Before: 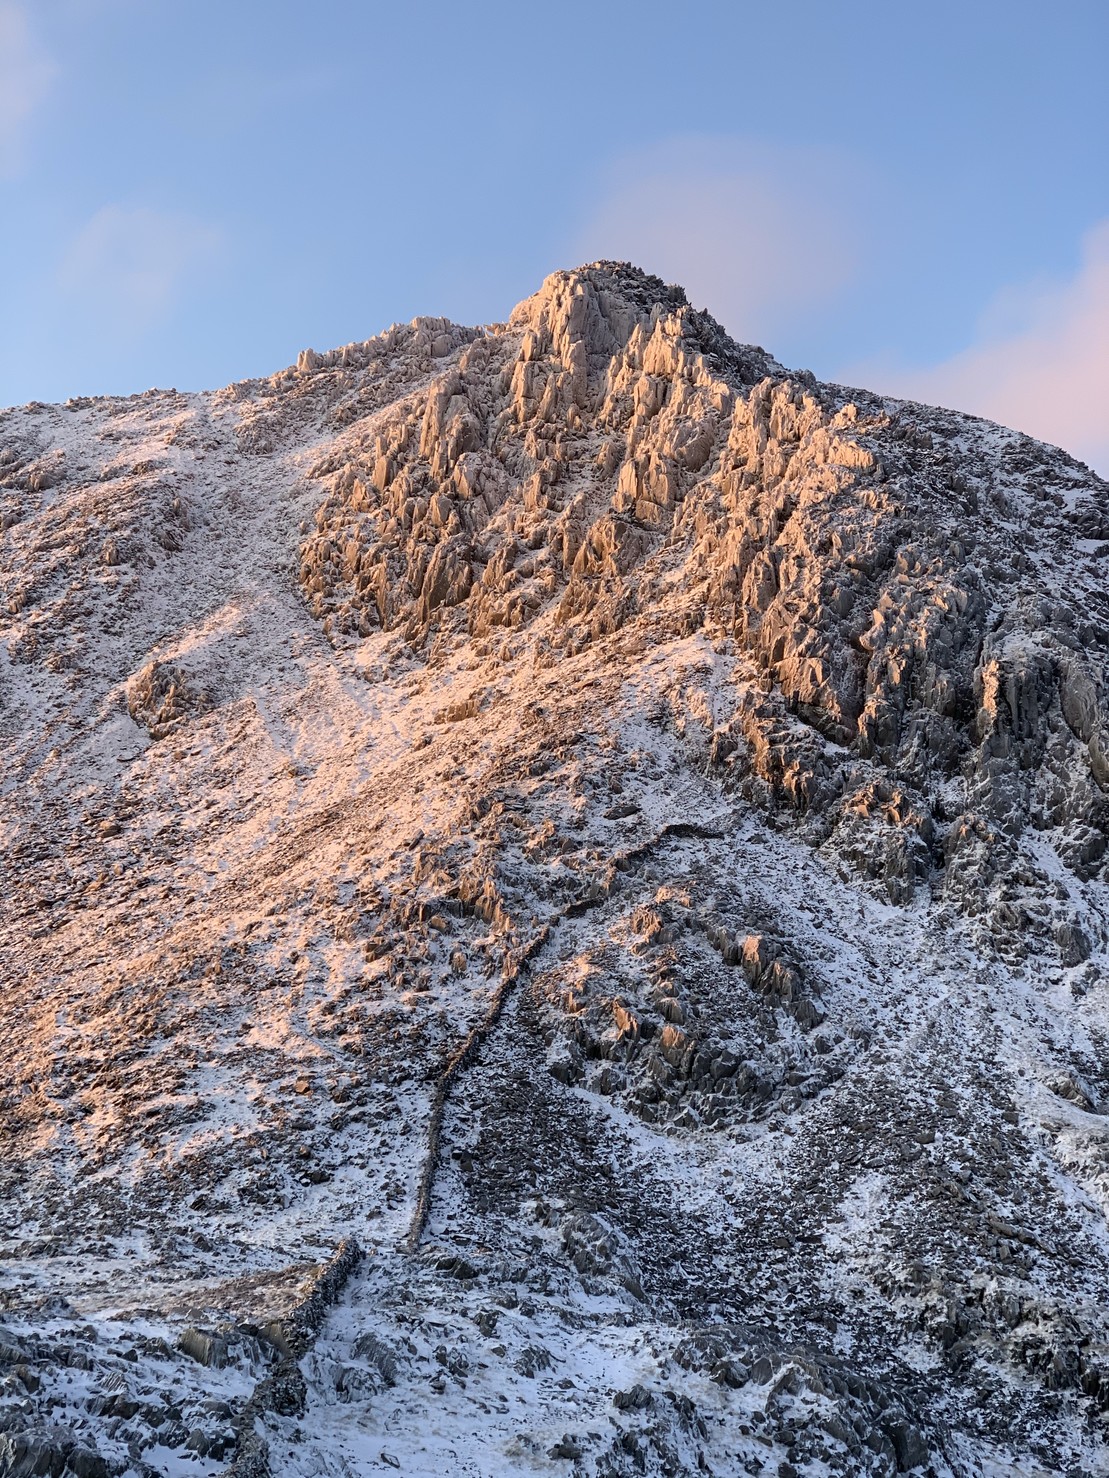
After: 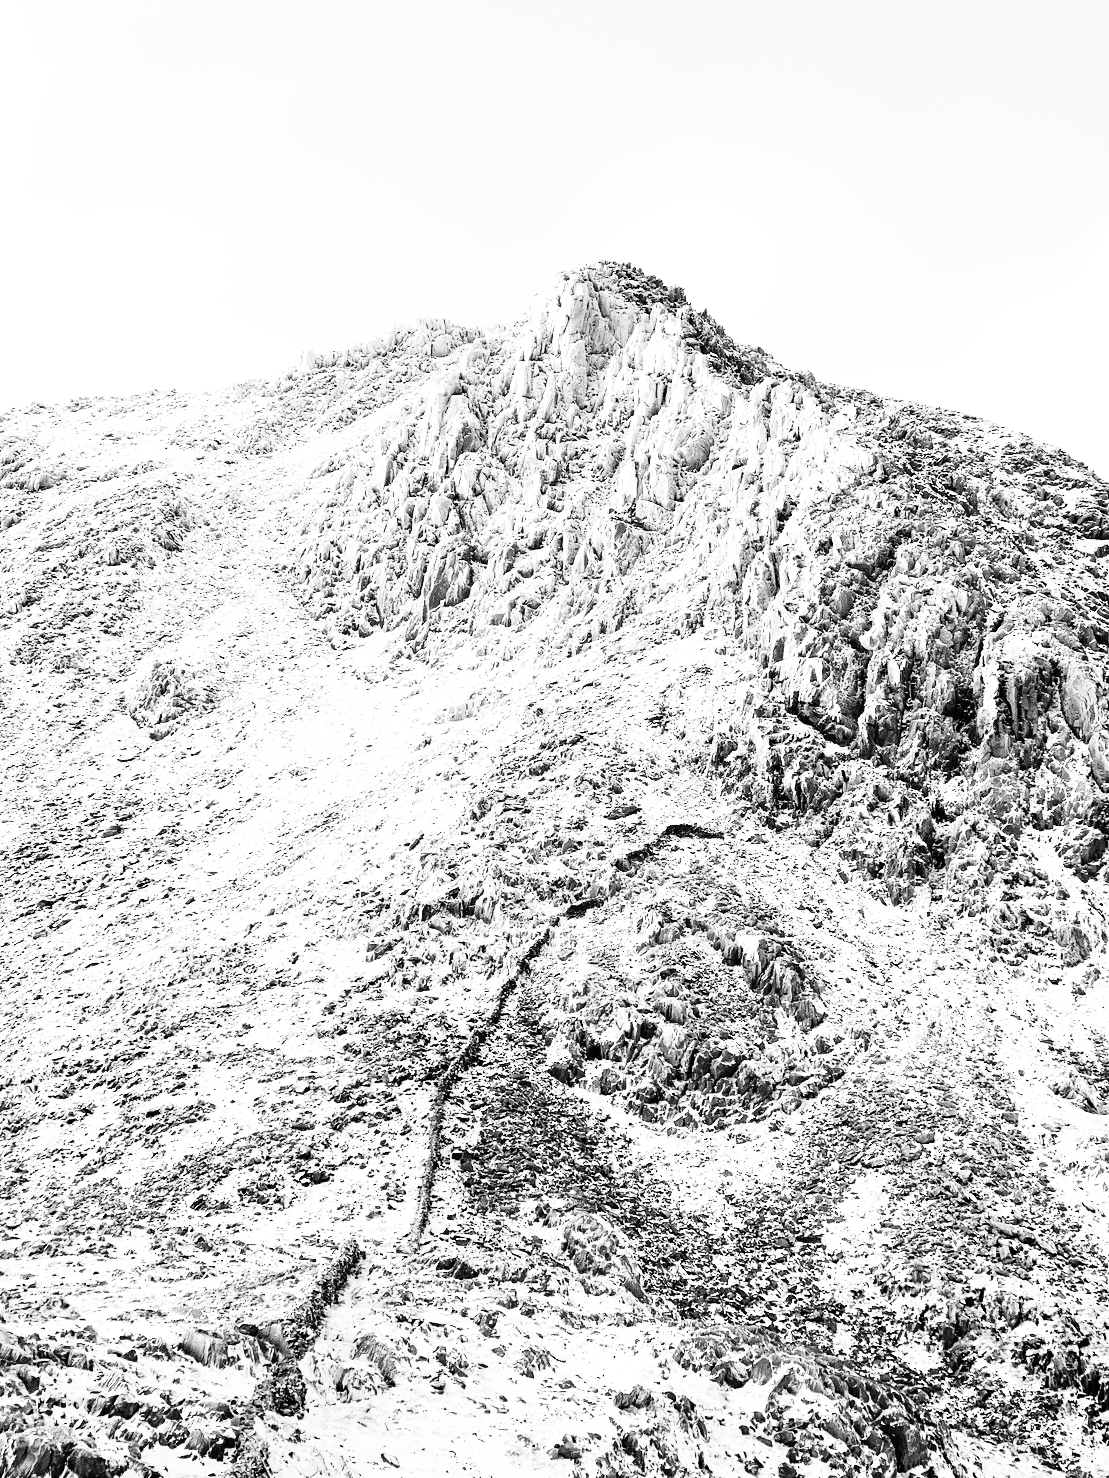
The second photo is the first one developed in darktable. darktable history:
monochrome: on, module defaults
exposure: black level correction 0, exposure 1.198 EV, compensate exposure bias true, compensate highlight preservation false
rgb curve: curves: ch0 [(0, 0) (0.21, 0.15) (0.24, 0.21) (0.5, 0.75) (0.75, 0.96) (0.89, 0.99) (1, 1)]; ch1 [(0, 0.02) (0.21, 0.13) (0.25, 0.2) (0.5, 0.67) (0.75, 0.9) (0.89, 0.97) (1, 1)]; ch2 [(0, 0.02) (0.21, 0.13) (0.25, 0.2) (0.5, 0.67) (0.75, 0.9) (0.89, 0.97) (1, 1)], compensate middle gray true
